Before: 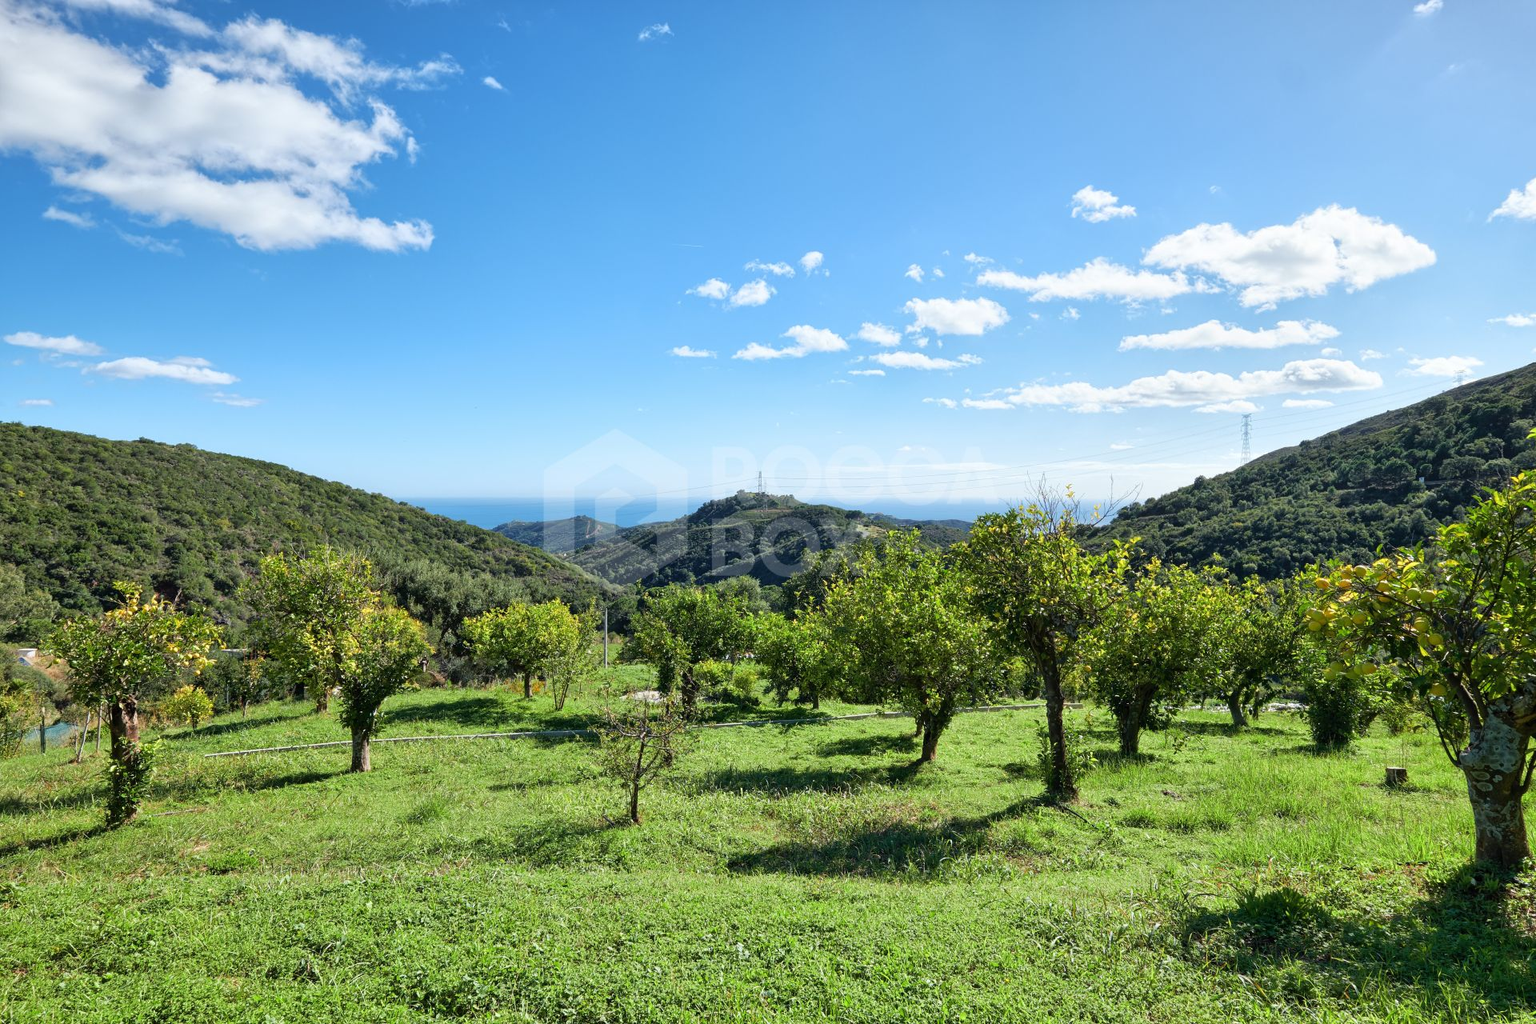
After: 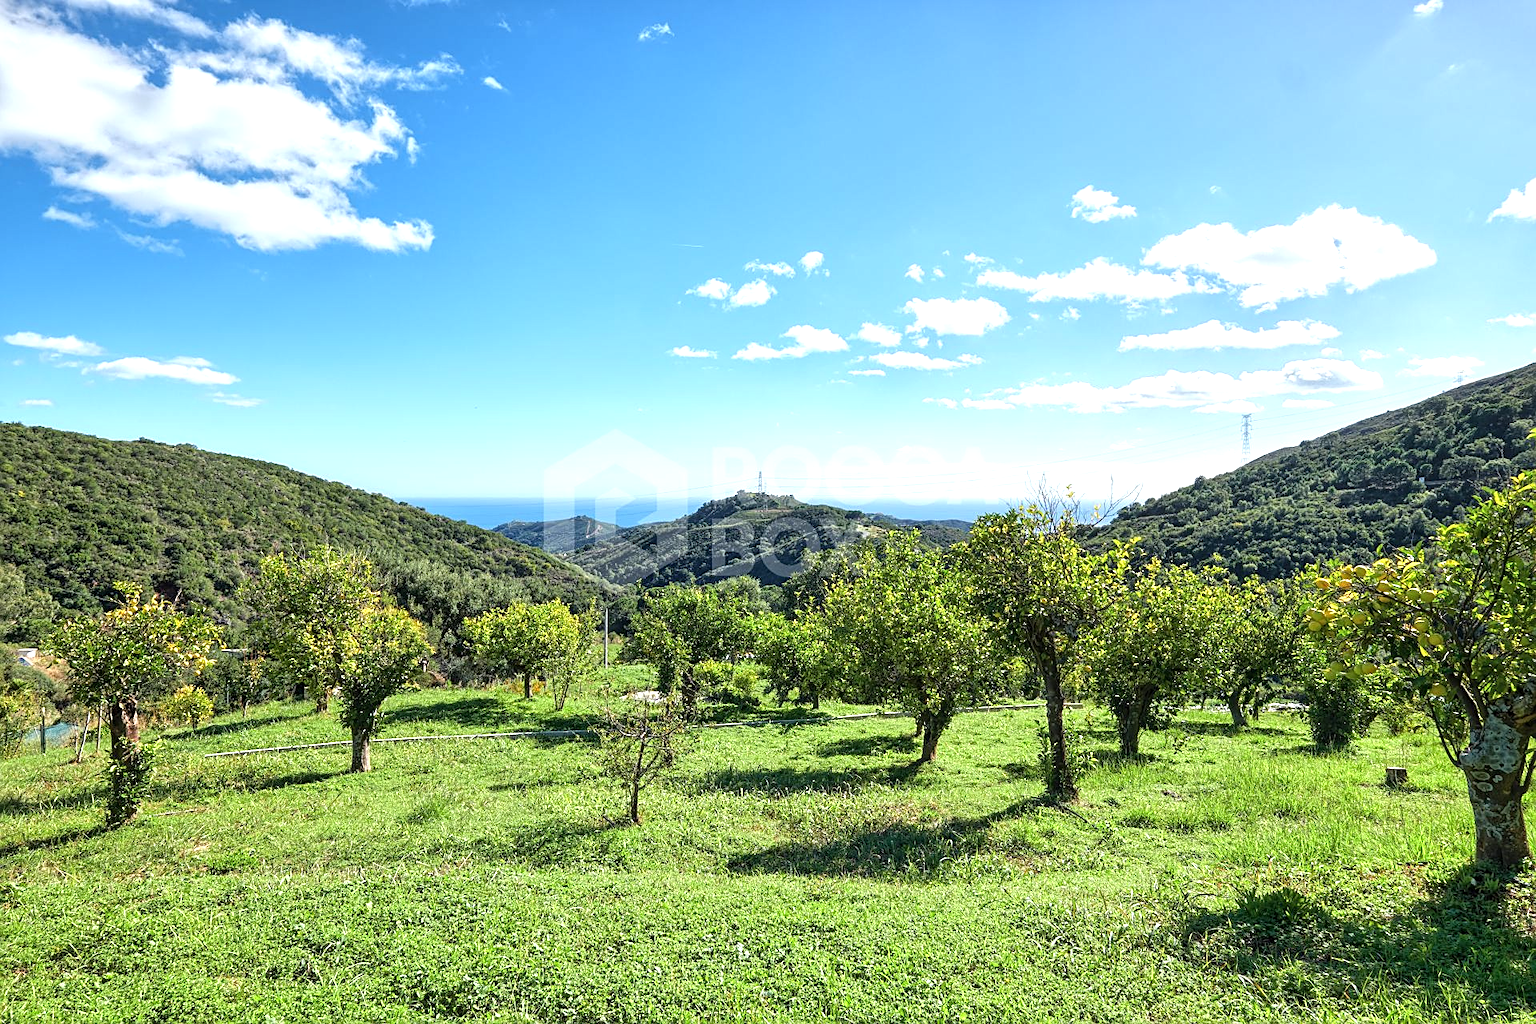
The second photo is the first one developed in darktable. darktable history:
exposure: black level correction 0, exposure 0.499 EV, compensate highlight preservation false
local contrast: on, module defaults
sharpen: on, module defaults
